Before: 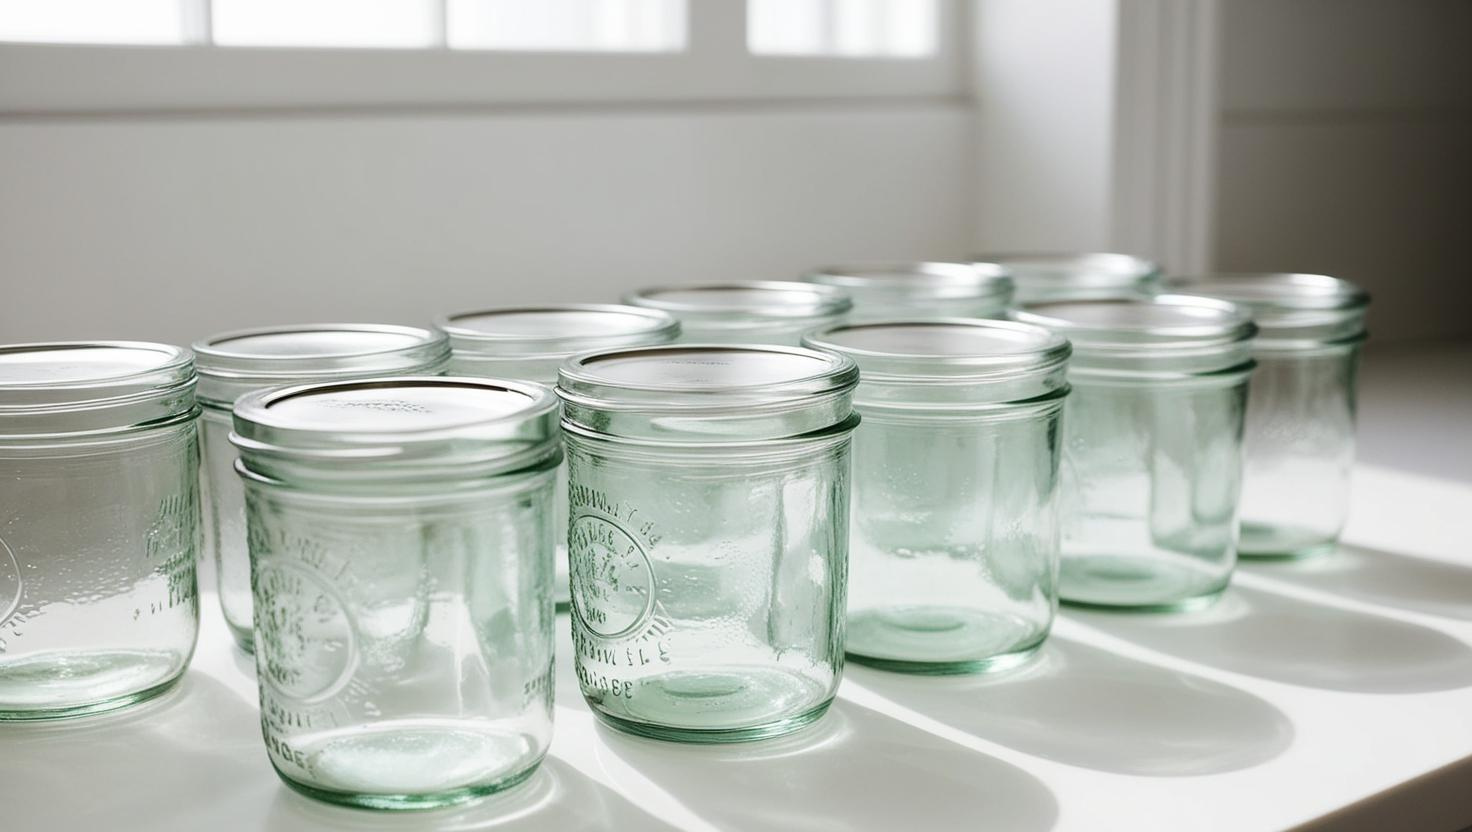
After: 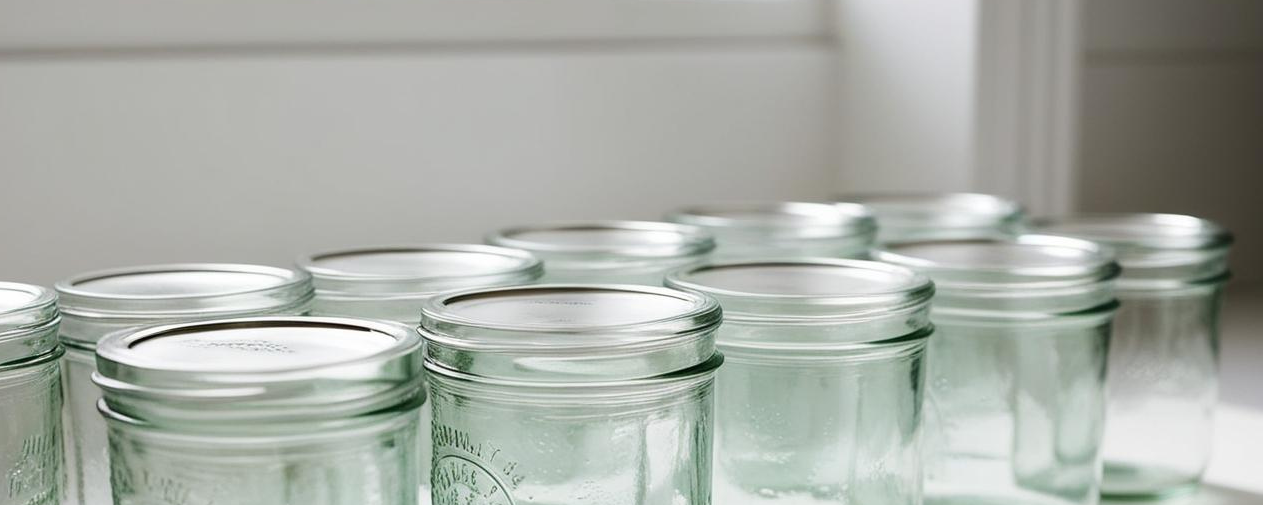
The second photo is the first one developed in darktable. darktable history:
crop and rotate: left 9.358%, top 7.219%, right 4.84%, bottom 32.031%
